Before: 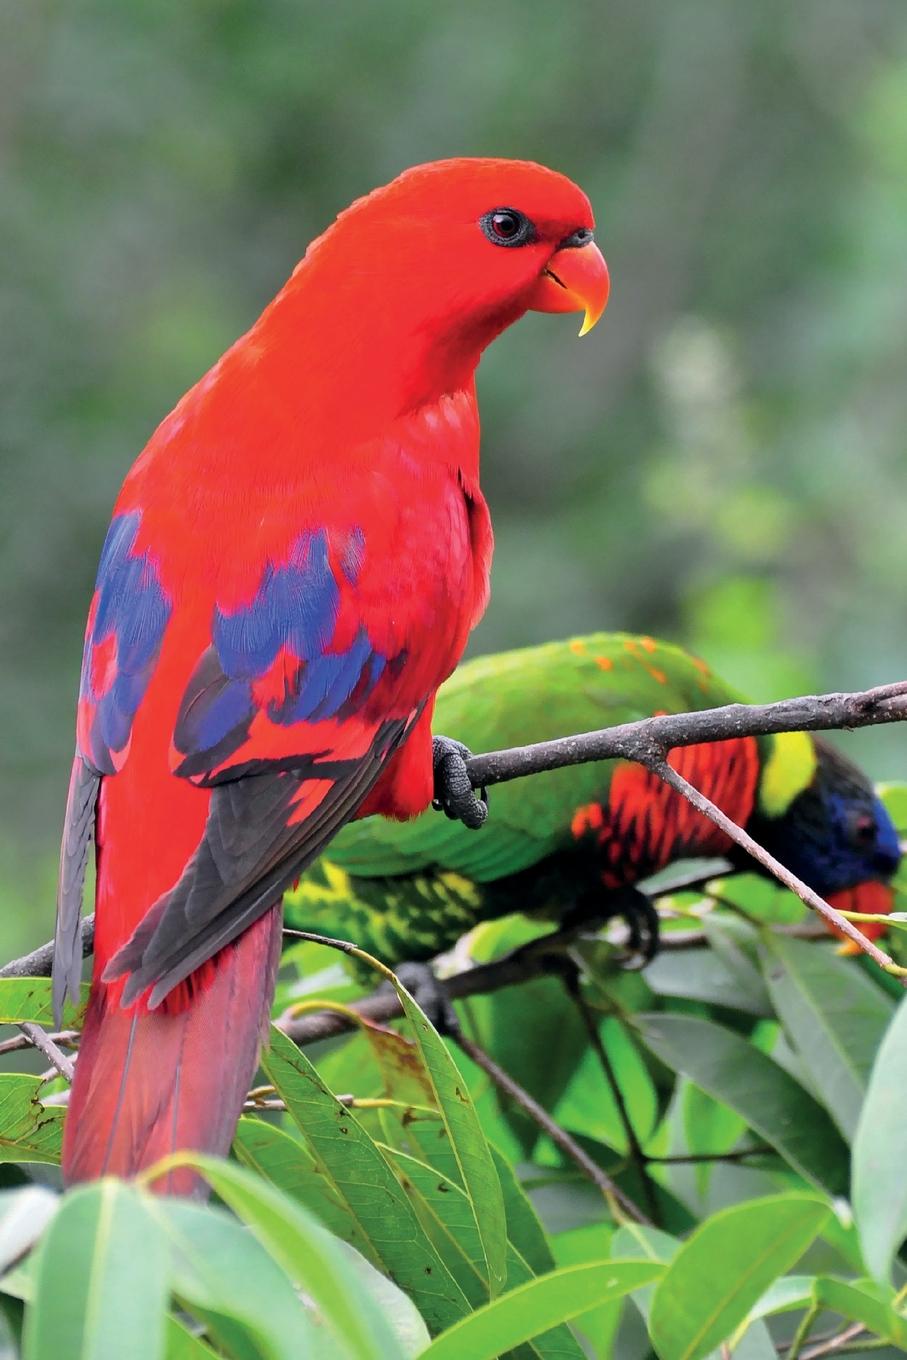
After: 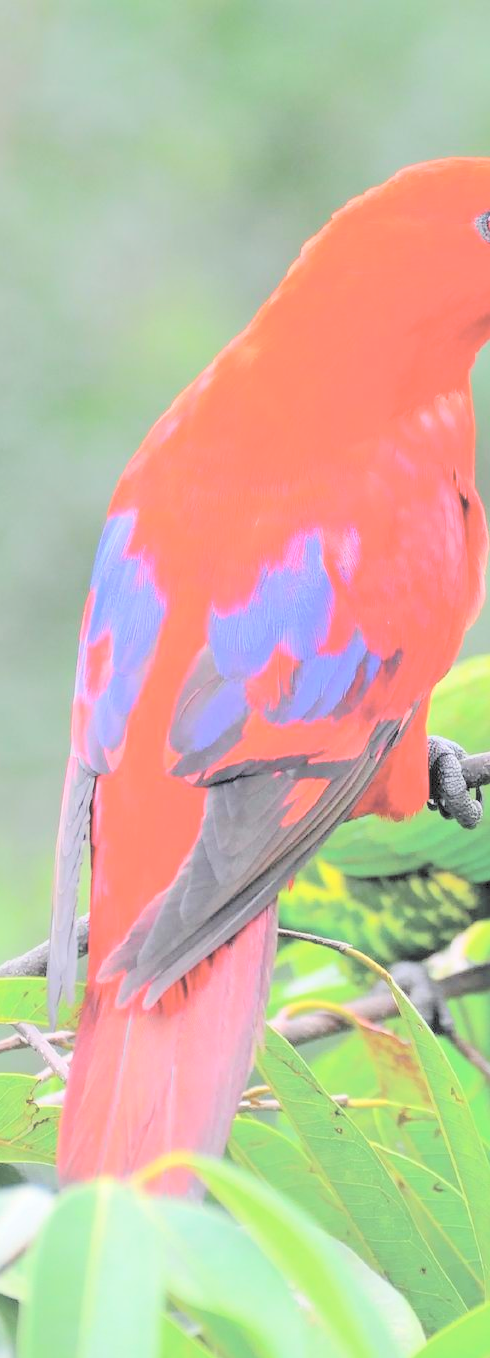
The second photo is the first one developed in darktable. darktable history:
contrast brightness saturation: brightness 0.989
crop: left 0.633%, right 45.335%, bottom 0.088%
